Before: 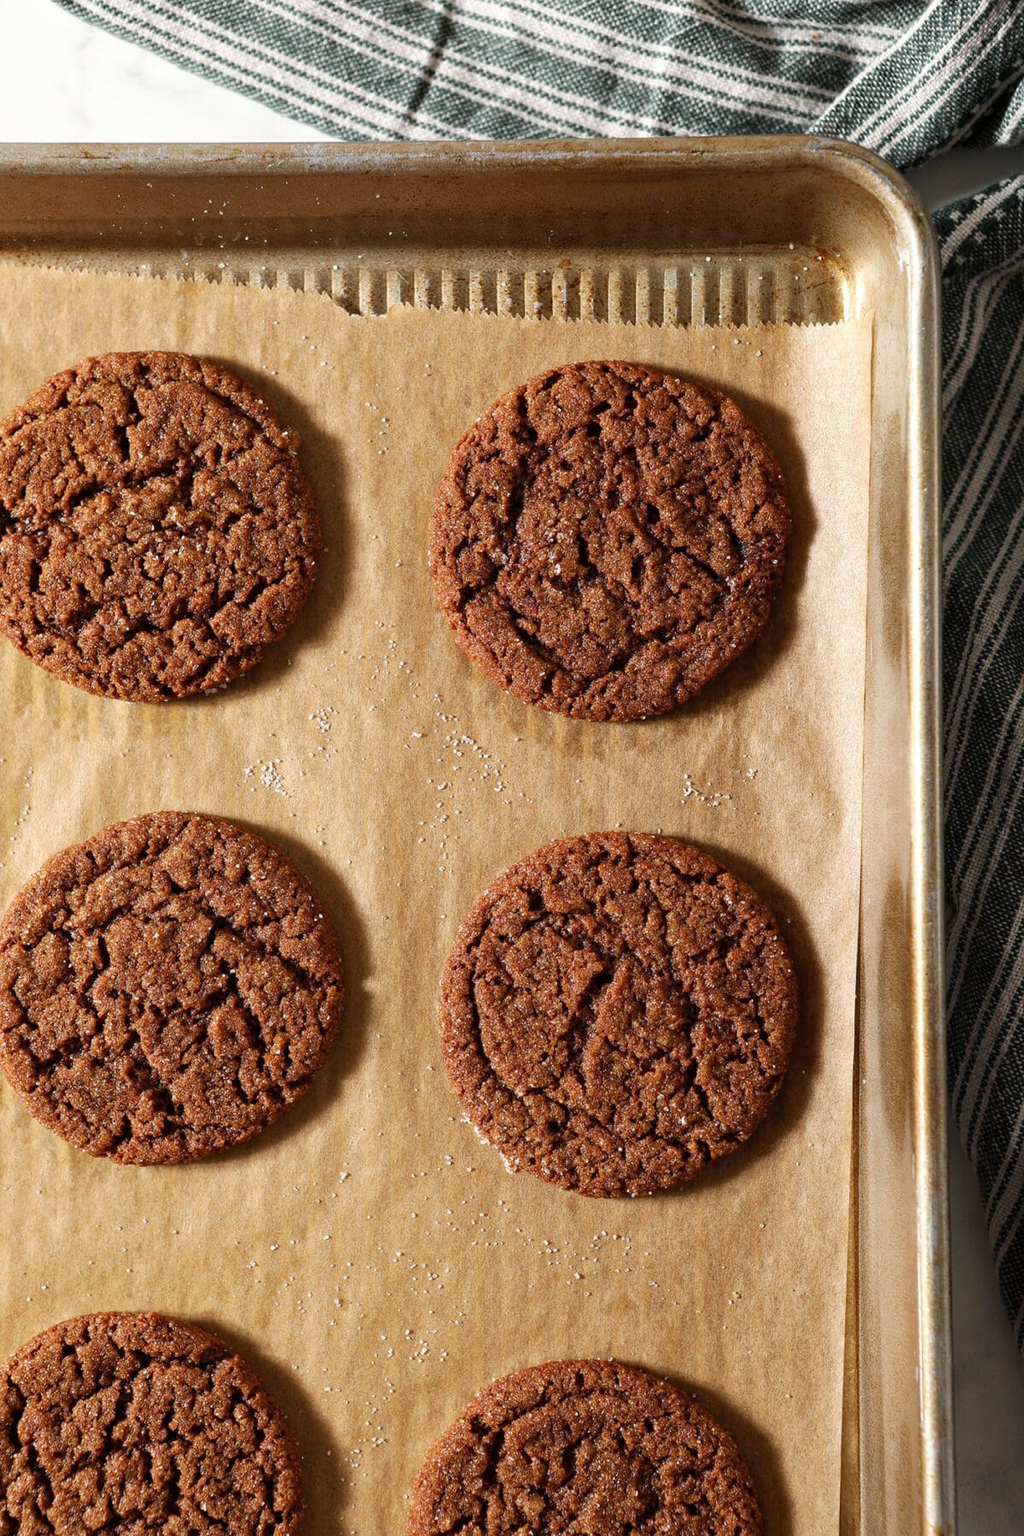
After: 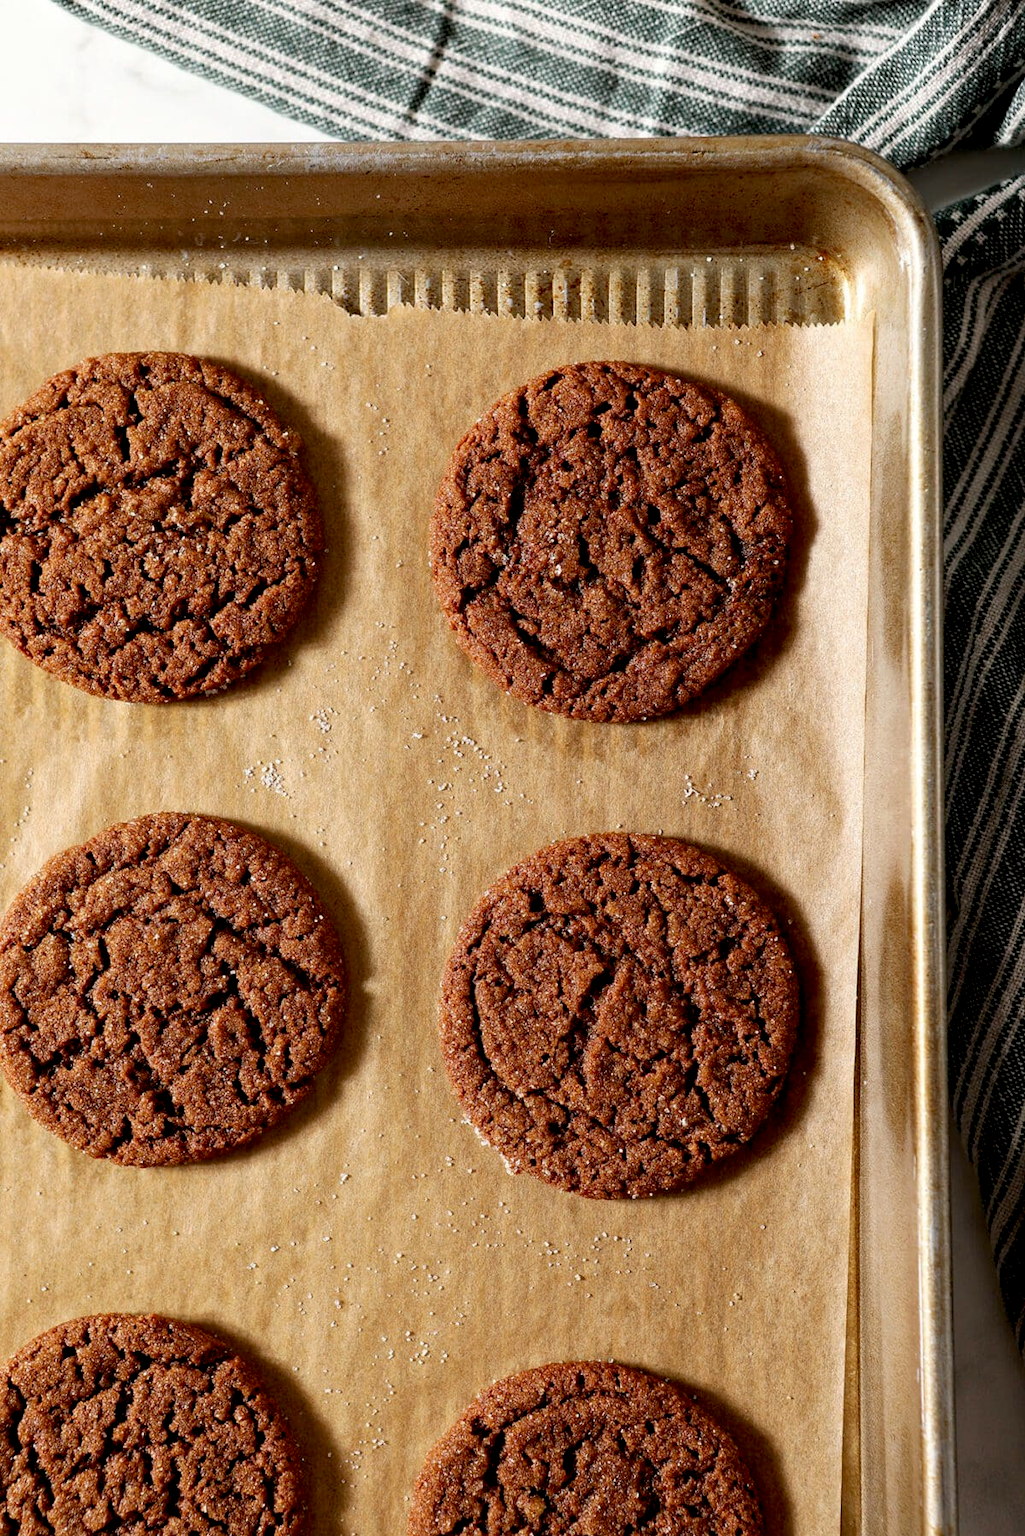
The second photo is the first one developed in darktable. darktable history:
crop: bottom 0.071%
exposure: black level correction 0.011, compensate highlight preservation false
